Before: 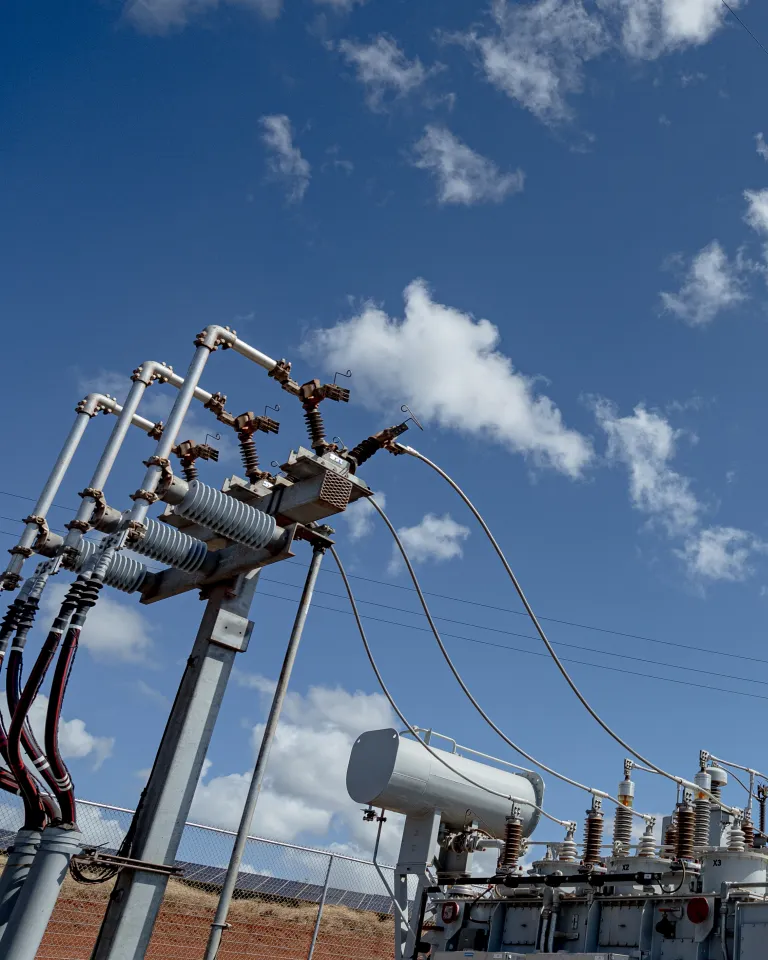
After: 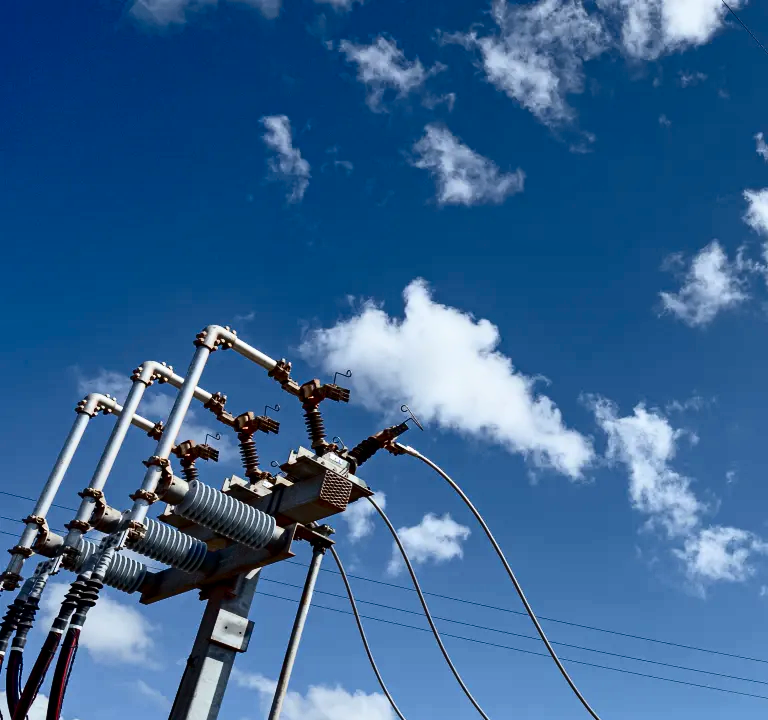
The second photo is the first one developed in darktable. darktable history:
crop: bottom 24.988%
exposure: exposure -0.048 EV, compensate highlight preservation false
contrast brightness saturation: contrast 0.4, brightness 0.05, saturation 0.25
shadows and highlights: shadows 37.27, highlights -28.18, soften with gaussian
